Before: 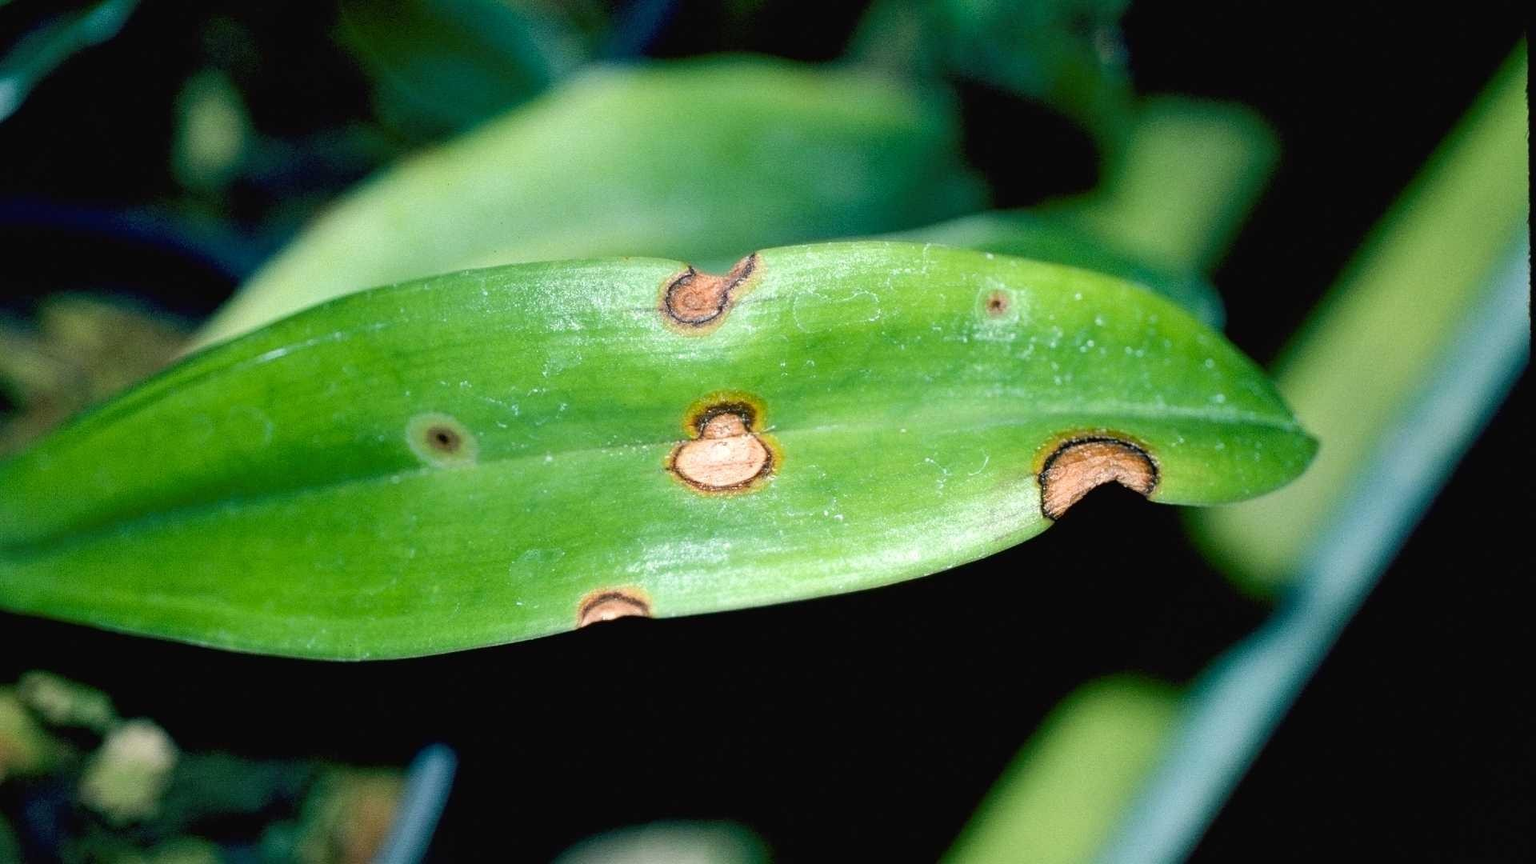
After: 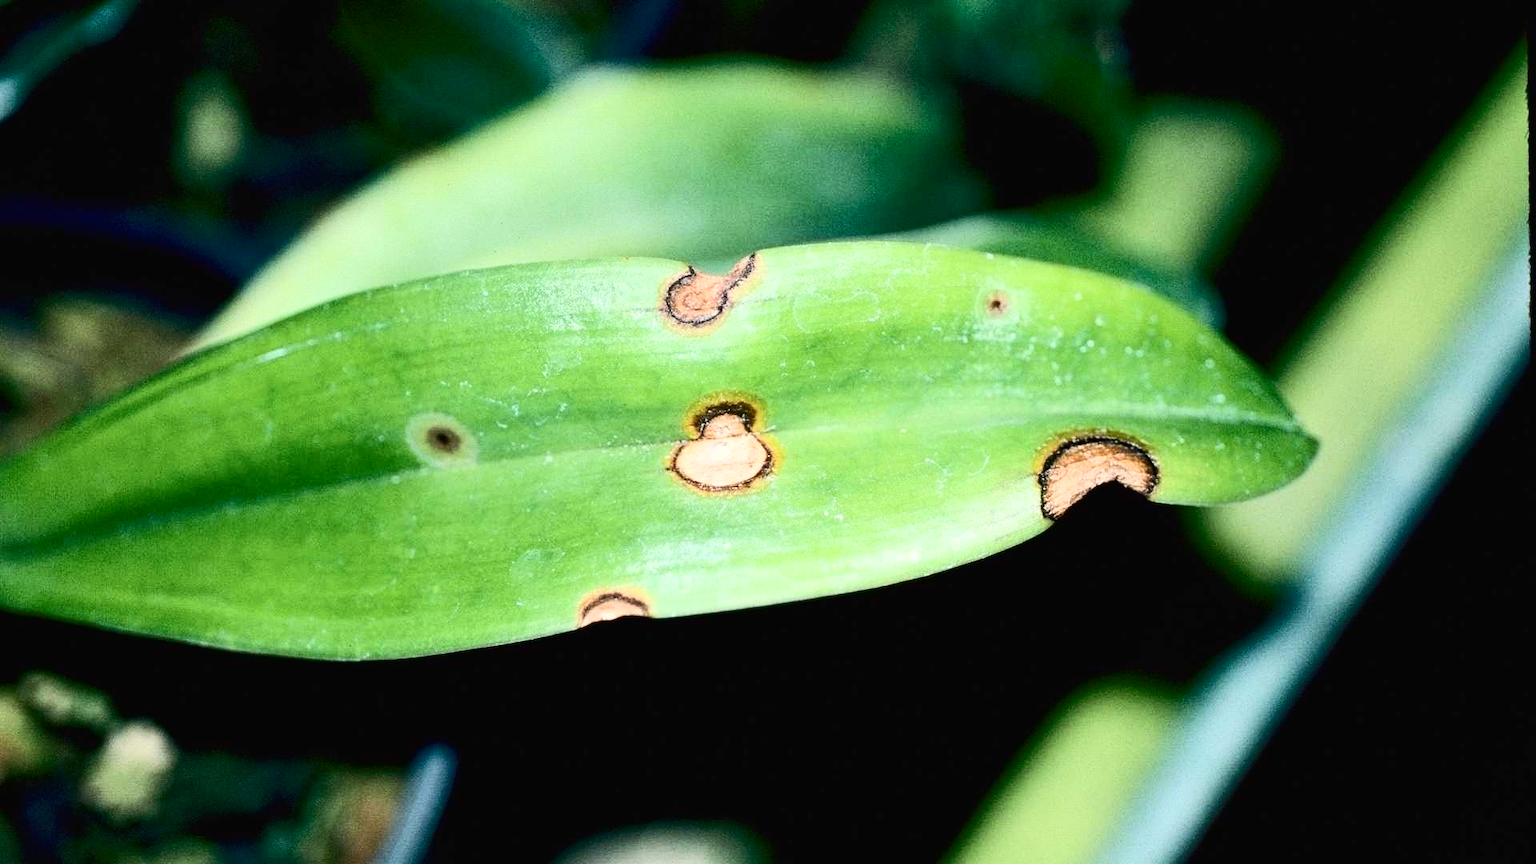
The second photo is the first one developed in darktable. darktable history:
contrast brightness saturation: contrast 0.371, brightness 0.105
